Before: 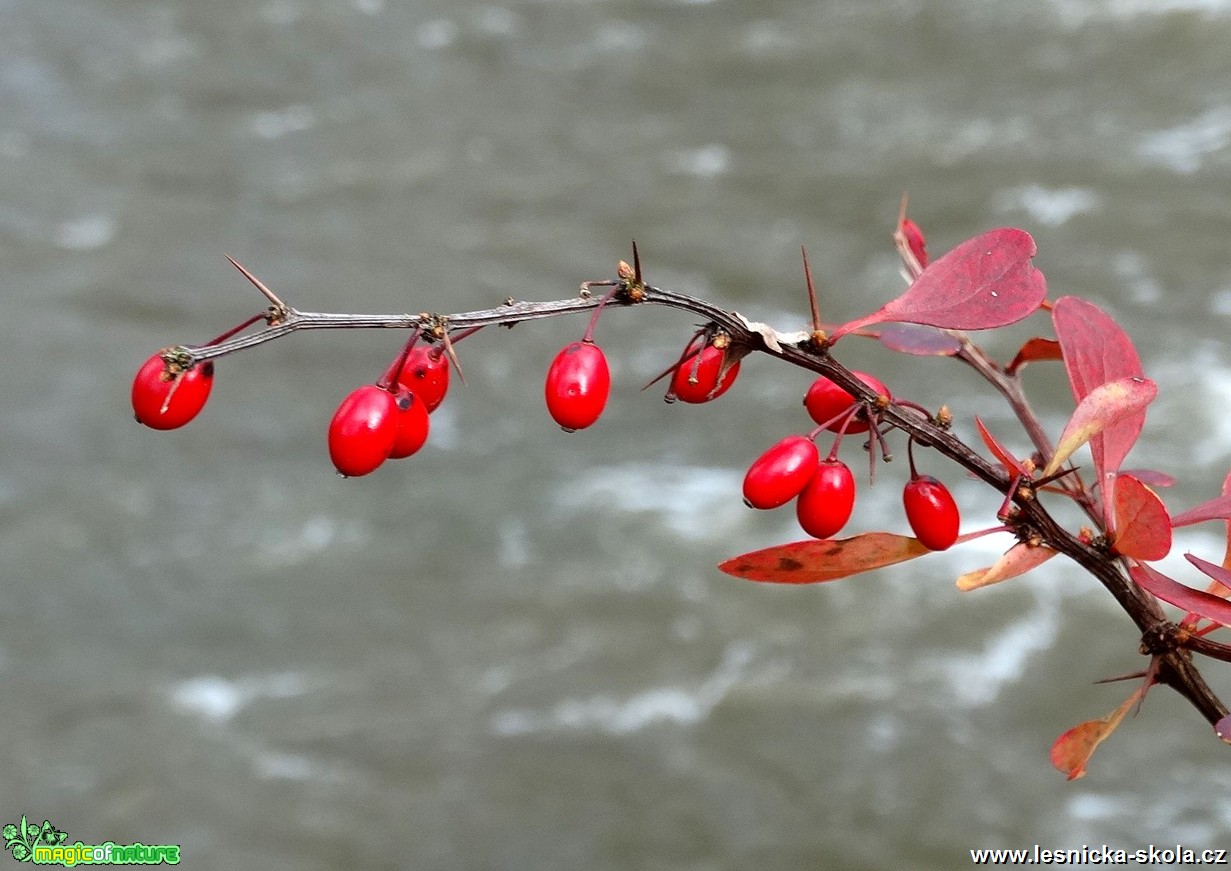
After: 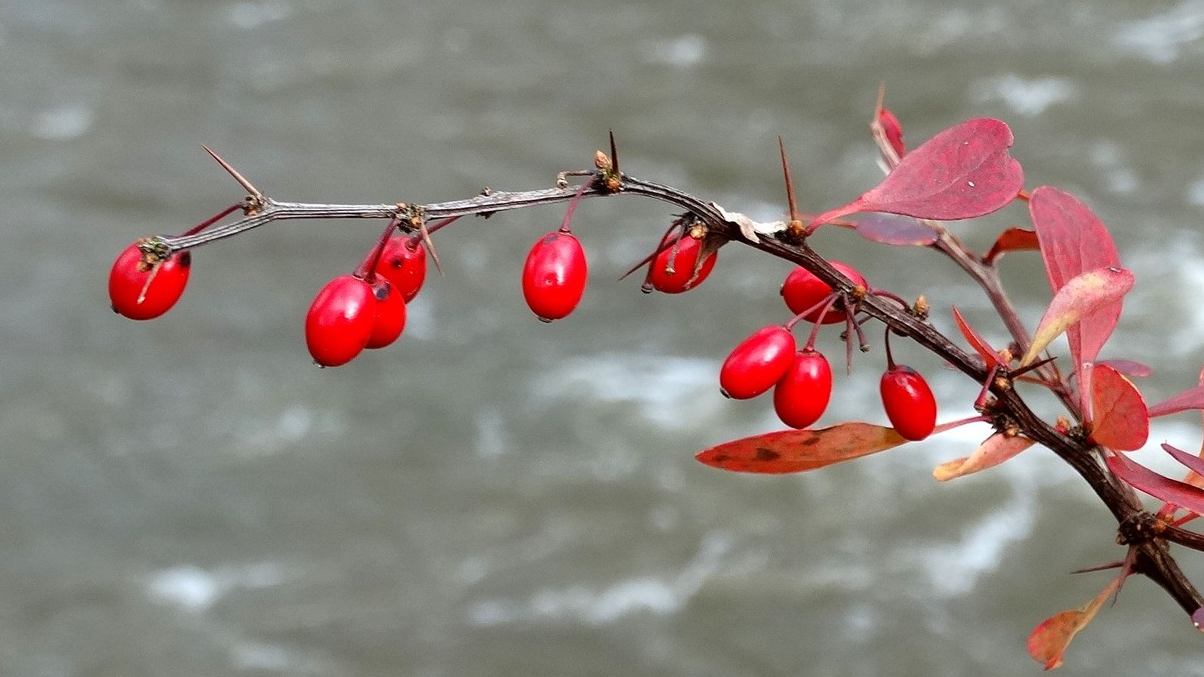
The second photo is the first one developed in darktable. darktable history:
crop and rotate: left 1.901%, top 12.741%, right 0.269%, bottom 9.476%
